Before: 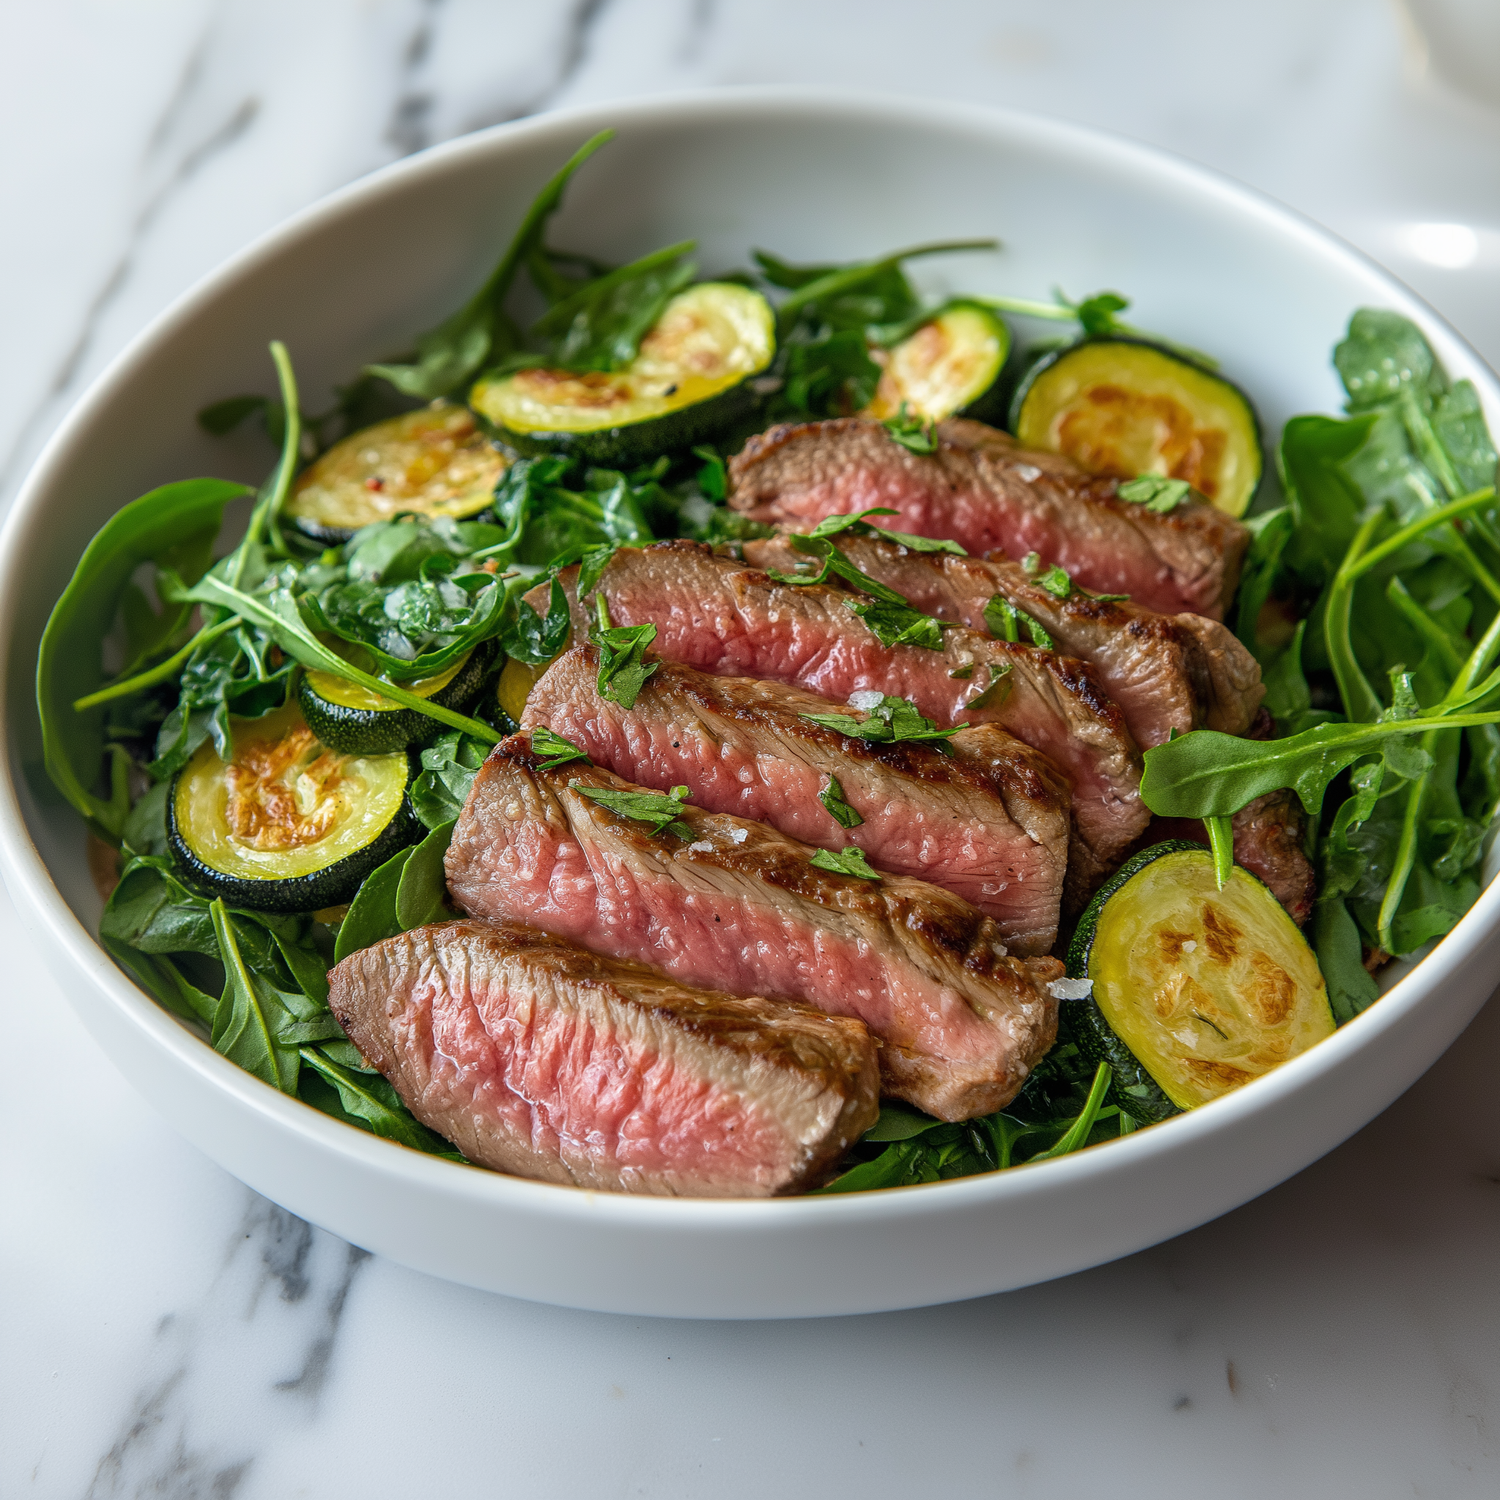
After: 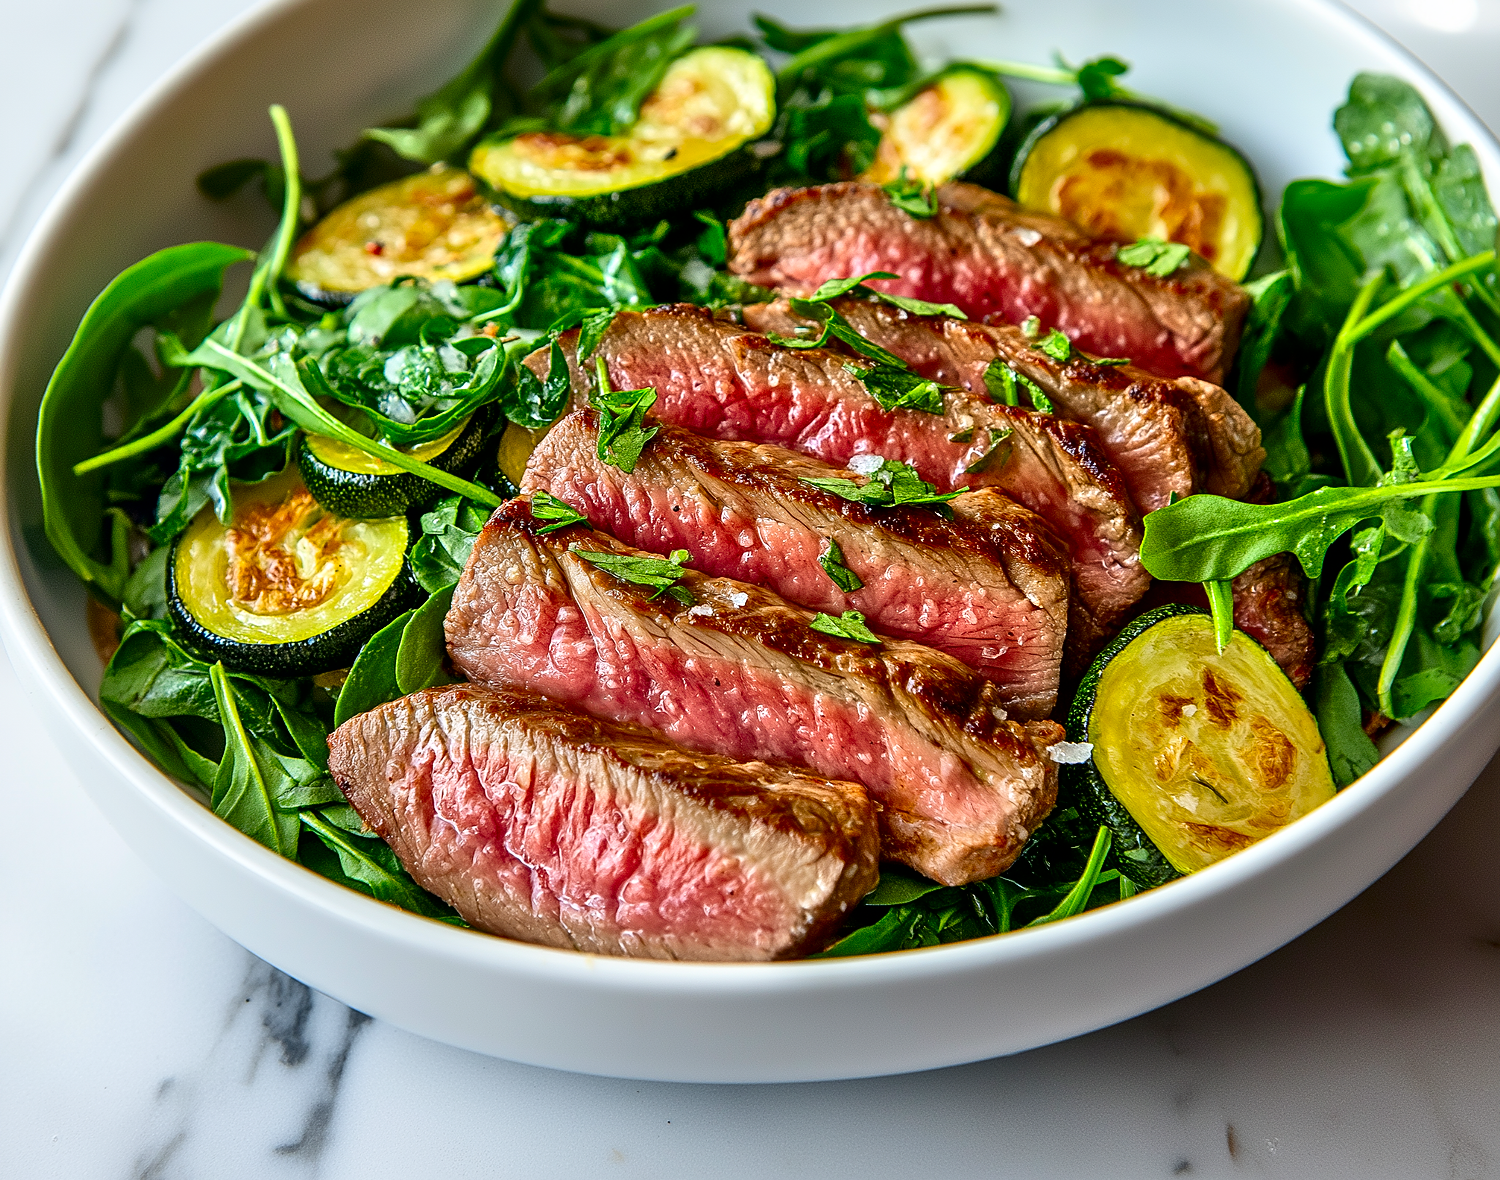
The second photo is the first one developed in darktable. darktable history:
crop and rotate: top 15.774%, bottom 5.506%
tone equalizer: -7 EV 0.15 EV, -6 EV 0.6 EV, -5 EV 1.15 EV, -4 EV 1.33 EV, -3 EV 1.15 EV, -2 EV 0.6 EV, -1 EV 0.15 EV, mask exposure compensation -0.5 EV
sharpen: on, module defaults
contrast brightness saturation: contrast 0.22, brightness -0.19, saturation 0.24
